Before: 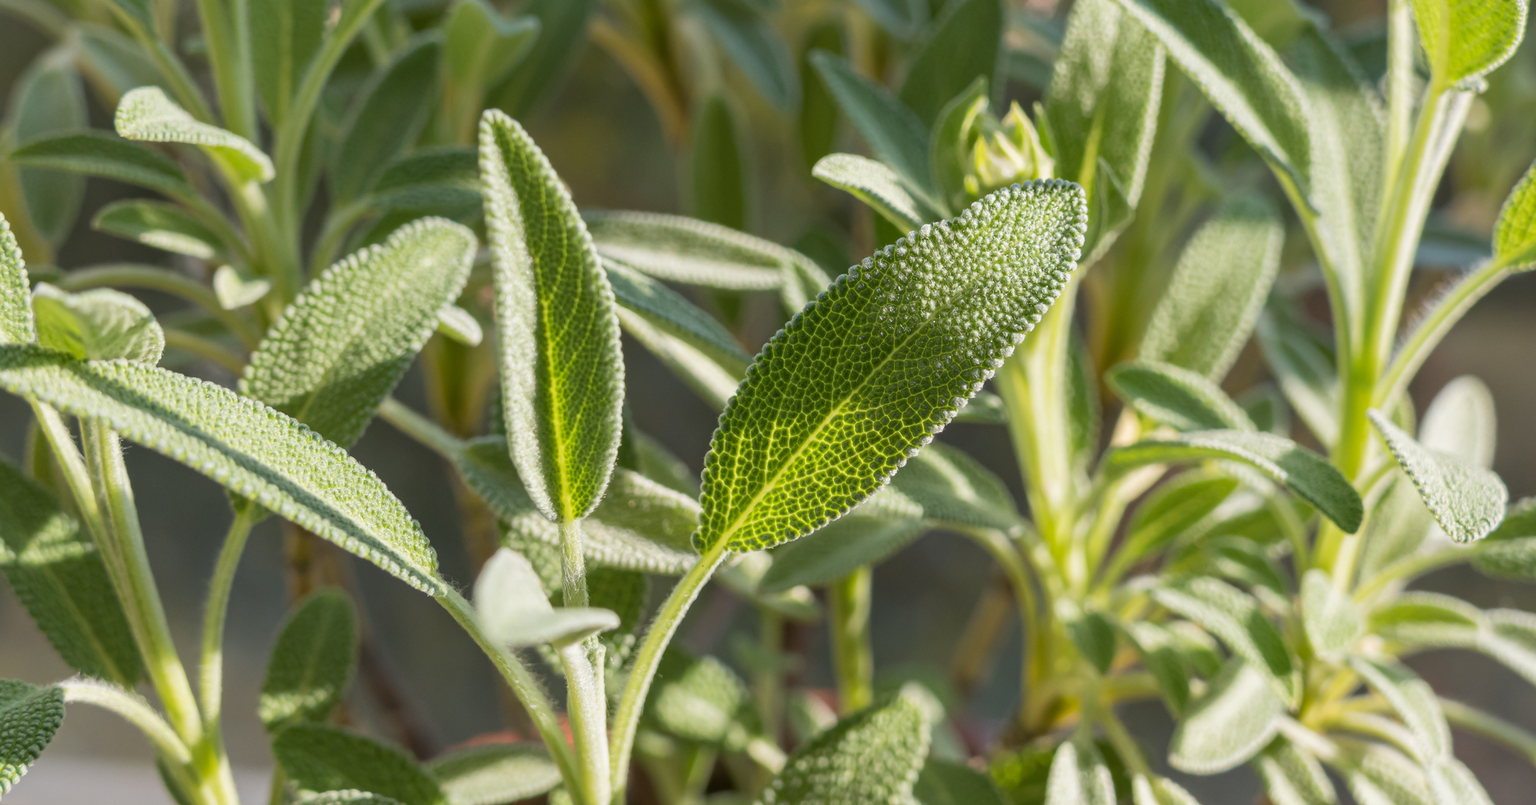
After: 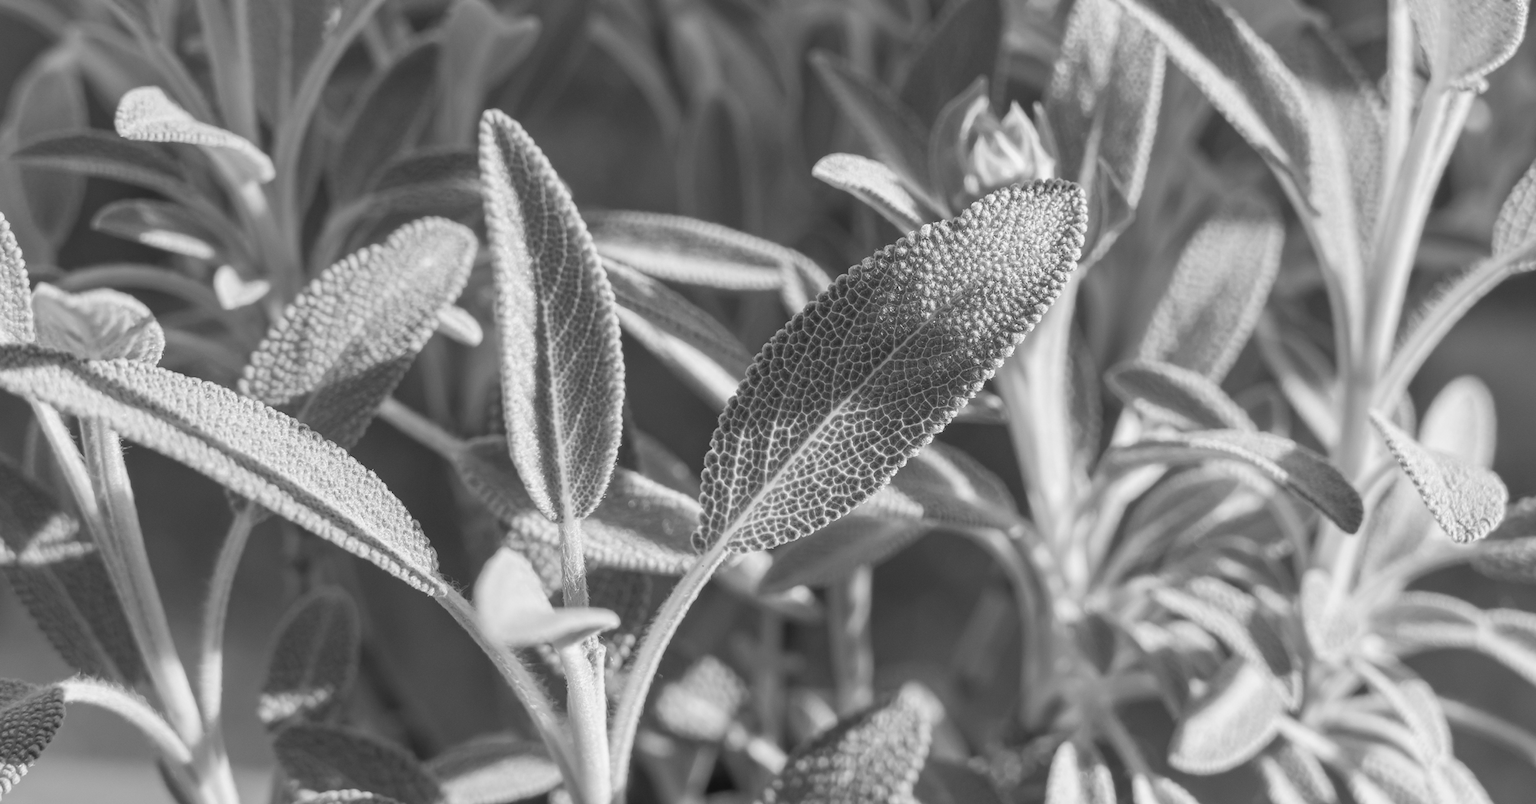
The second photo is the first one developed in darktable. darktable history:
monochrome: a 32, b 64, size 2.3
white balance: red 1.05, blue 1.072
